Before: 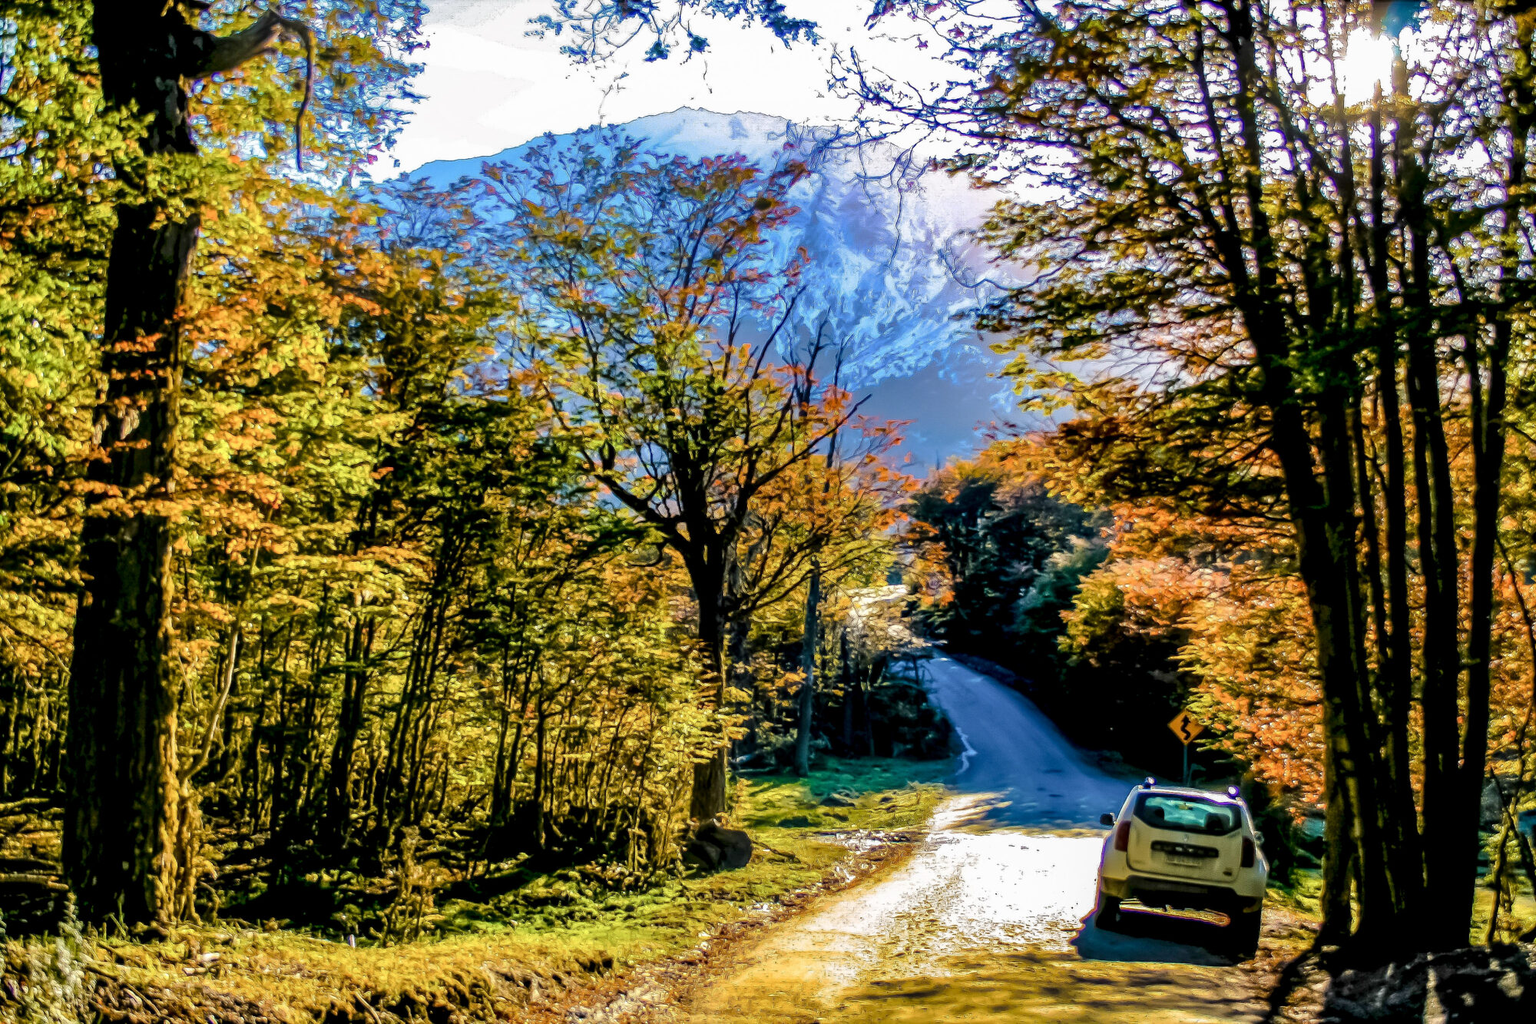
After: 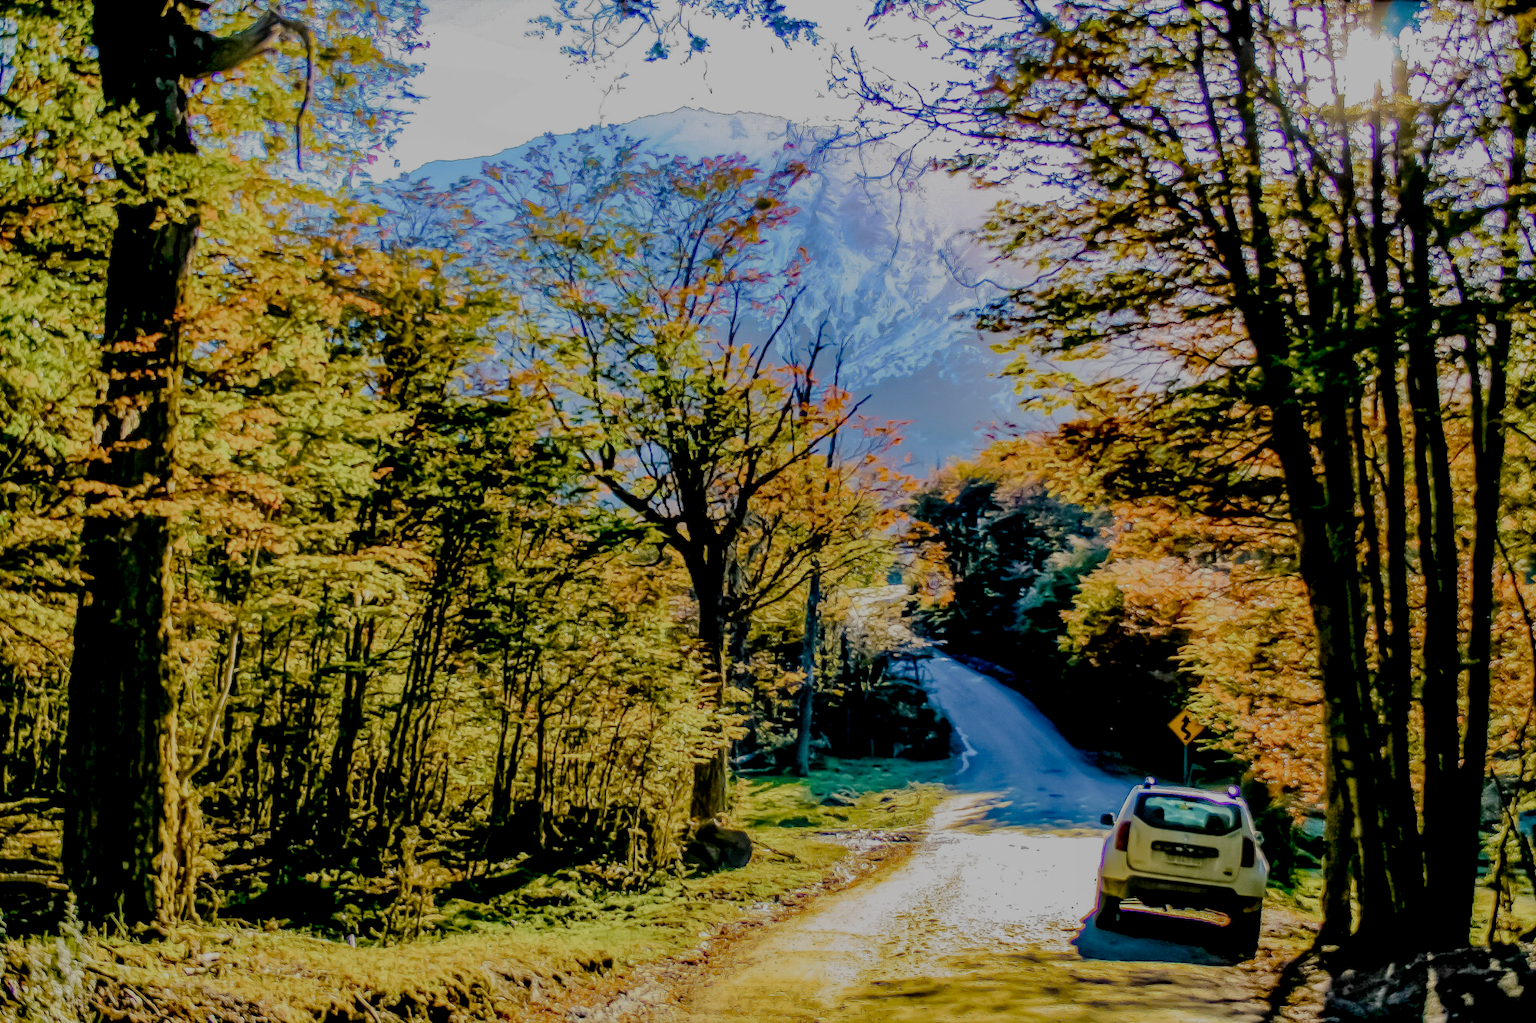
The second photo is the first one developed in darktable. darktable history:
filmic rgb: black relative exposure -7 EV, white relative exposure 6 EV, threshold 3 EV, target black luminance 0%, hardness 2.73, latitude 61.22%, contrast 0.691, highlights saturation mix 10%, shadows ↔ highlights balance -0.073%, preserve chrominance no, color science v4 (2020), iterations of high-quality reconstruction 10, contrast in shadows soft, contrast in highlights soft, enable highlight reconstruction true
